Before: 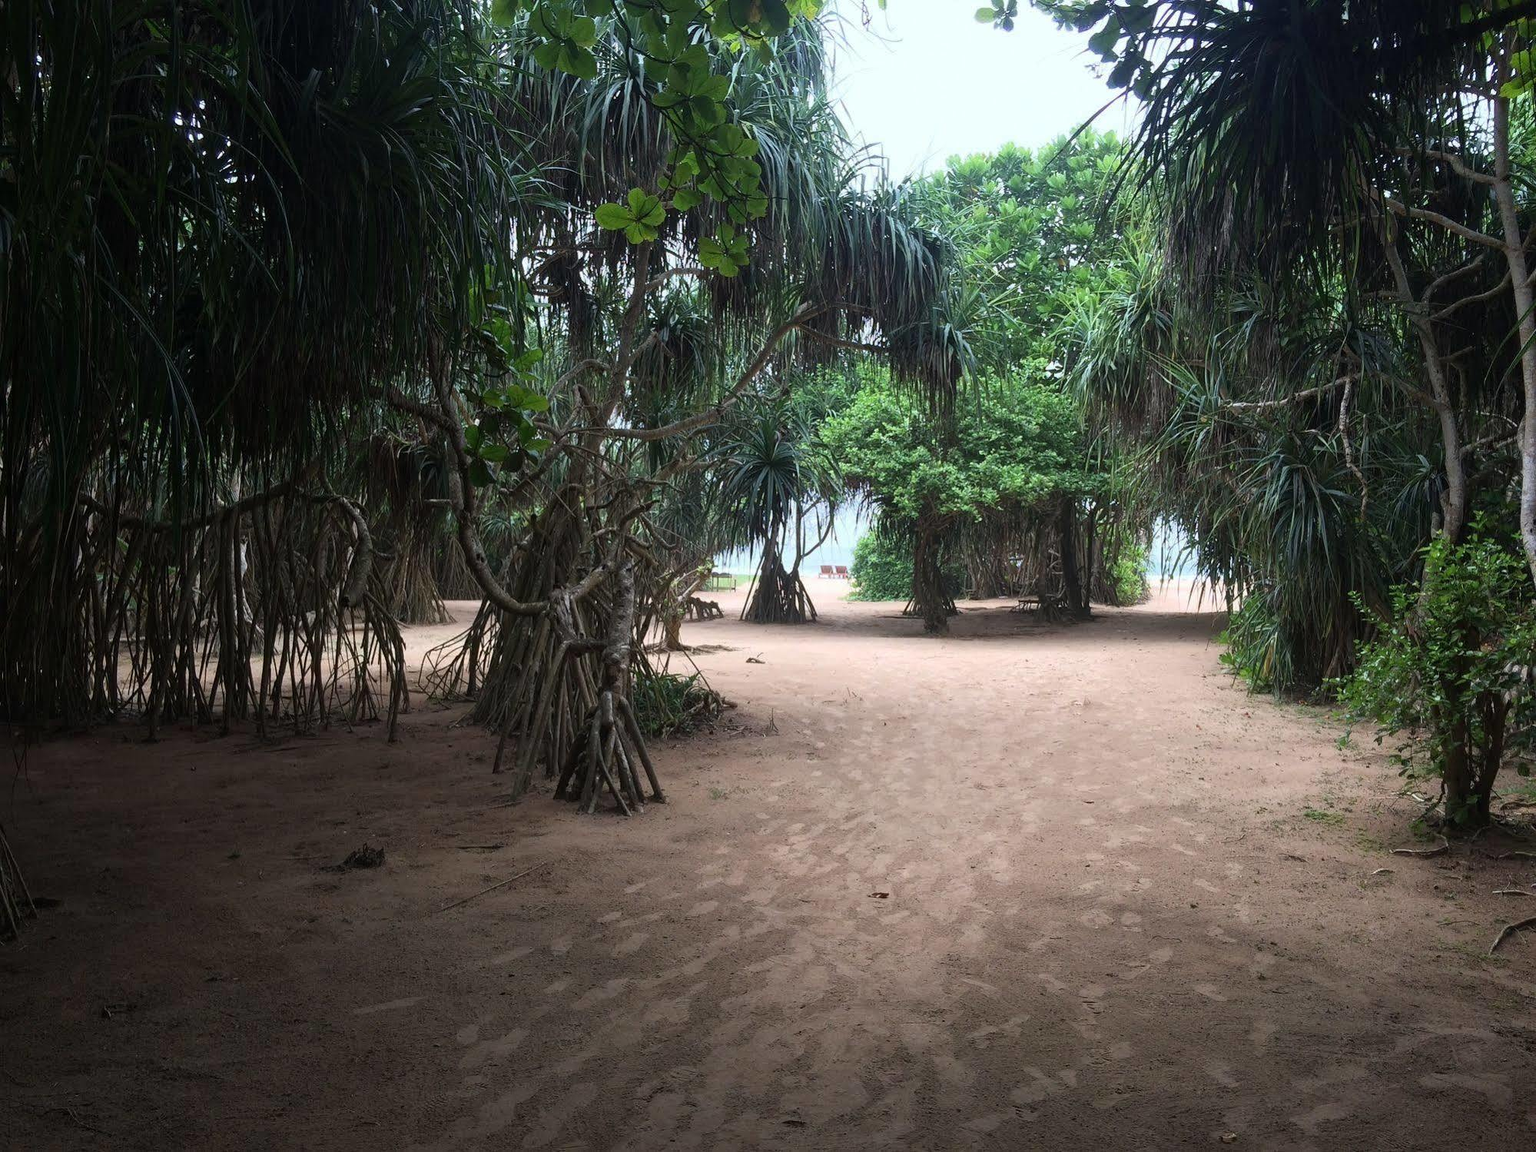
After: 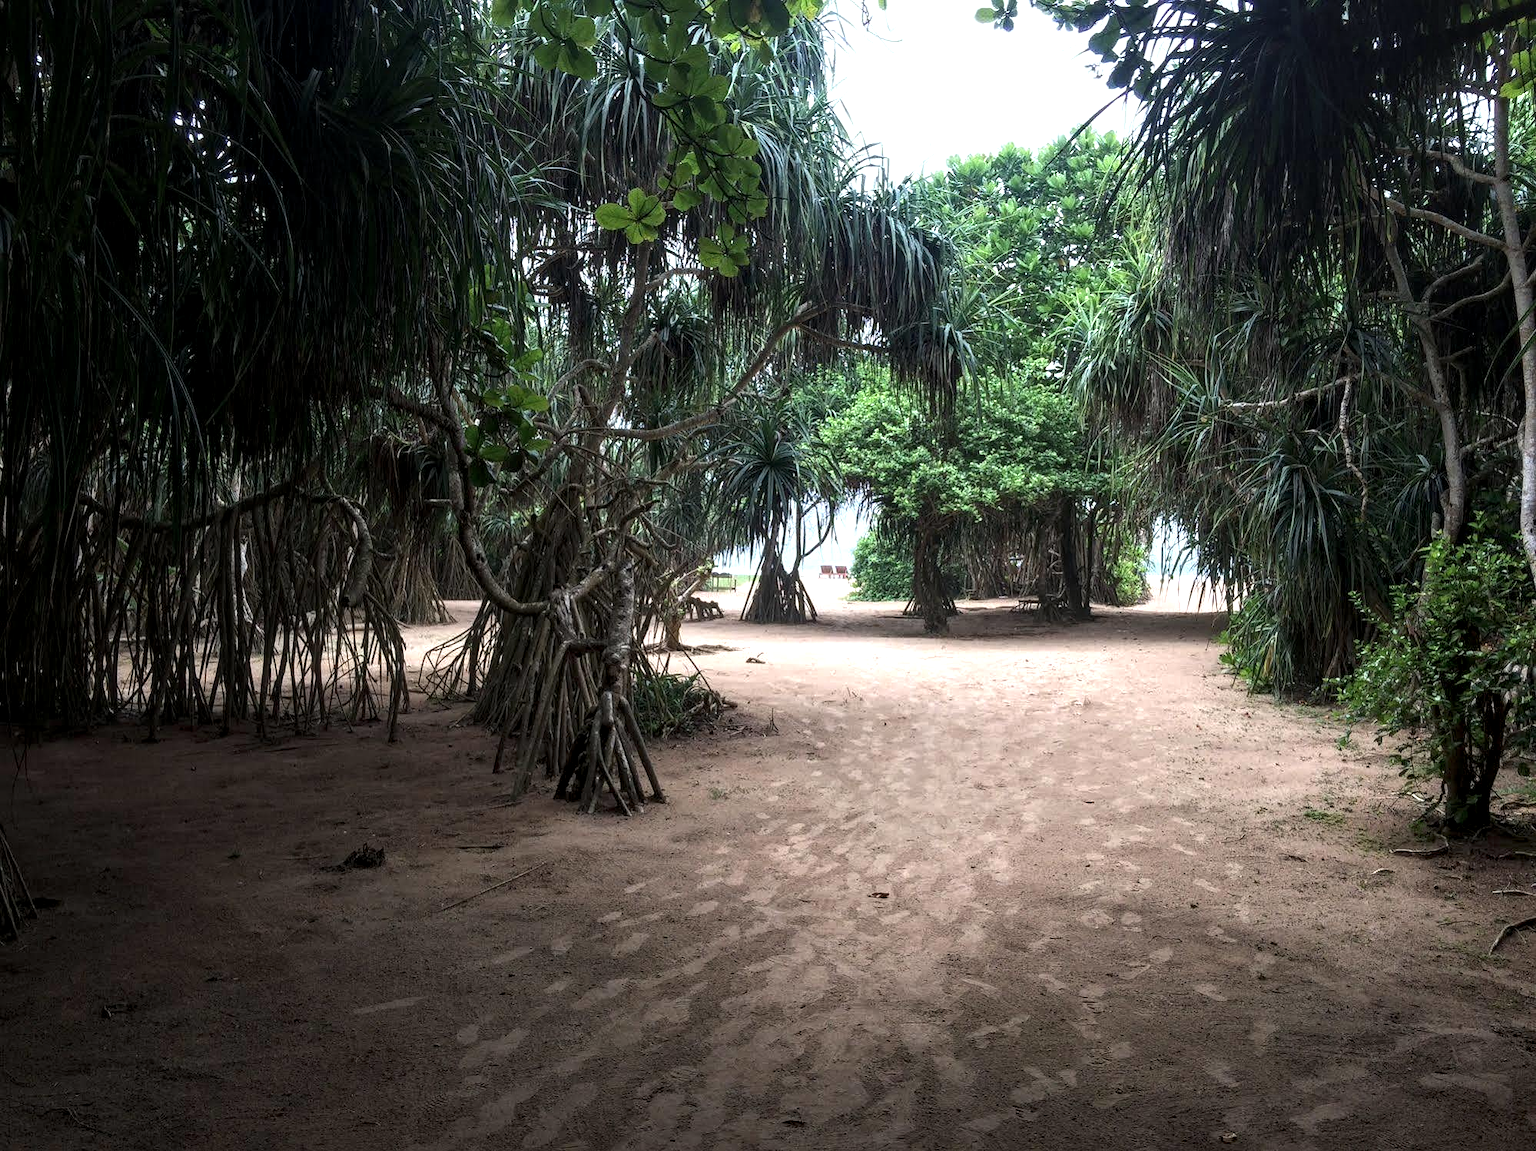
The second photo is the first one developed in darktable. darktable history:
local contrast: detail 142%
tone equalizer: -8 EV -0.417 EV, -7 EV -0.389 EV, -6 EV -0.333 EV, -5 EV -0.222 EV, -3 EV 0.222 EV, -2 EV 0.333 EV, -1 EV 0.389 EV, +0 EV 0.417 EV, edges refinement/feathering 500, mask exposure compensation -1.57 EV, preserve details no
tone curve: curves: ch0 [(0, 0) (0.077, 0.082) (0.765, 0.73) (1, 1)]
